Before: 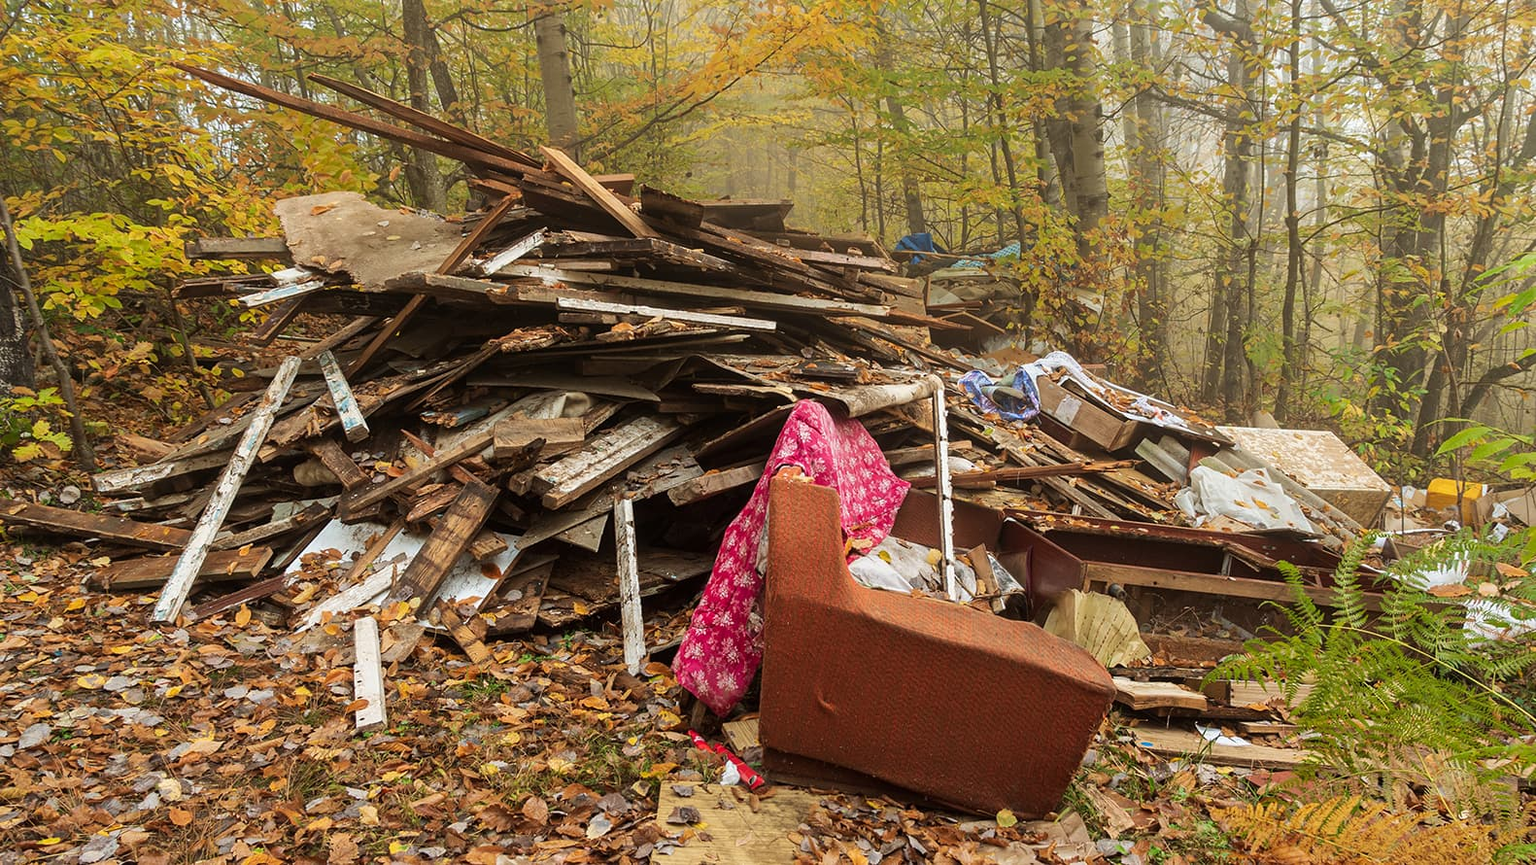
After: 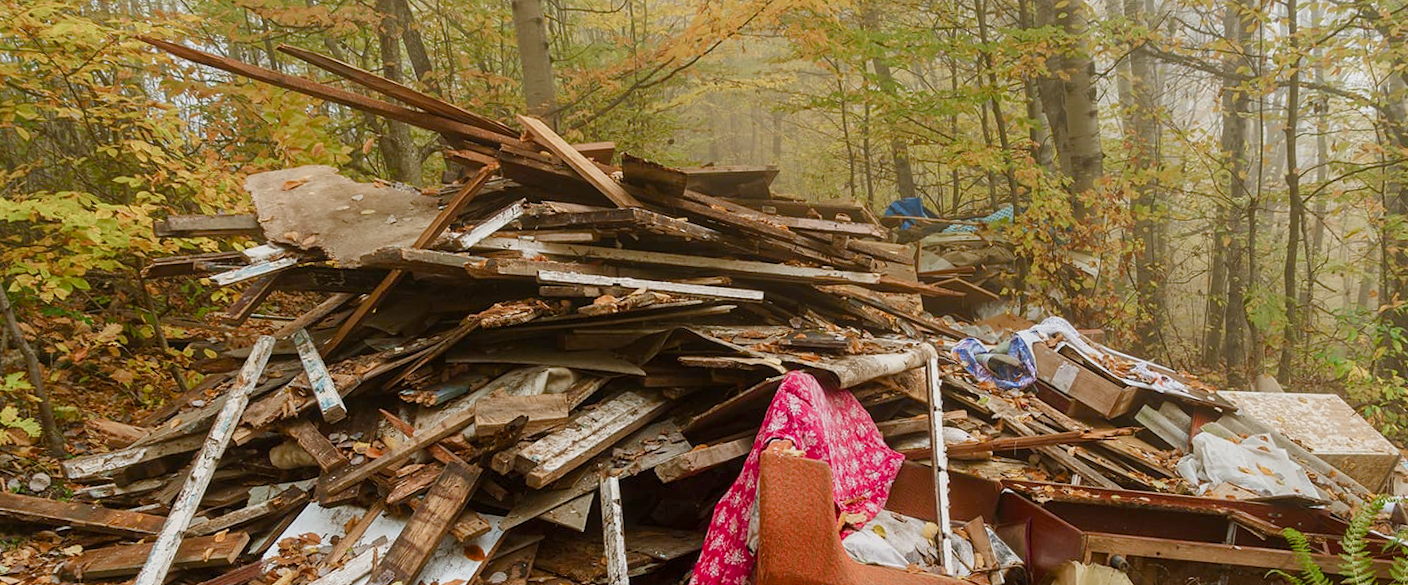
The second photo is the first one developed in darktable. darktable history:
color balance rgb: shadows lift › chroma 1%, shadows lift › hue 113°, highlights gain › chroma 0.2%, highlights gain › hue 333°, perceptual saturation grading › global saturation 20%, perceptual saturation grading › highlights -50%, perceptual saturation grading › shadows 25%, contrast -10%
crop: left 1.509%, top 3.452%, right 7.696%, bottom 28.452%
rotate and perspective: rotation -1°, crop left 0.011, crop right 0.989, crop top 0.025, crop bottom 0.975
